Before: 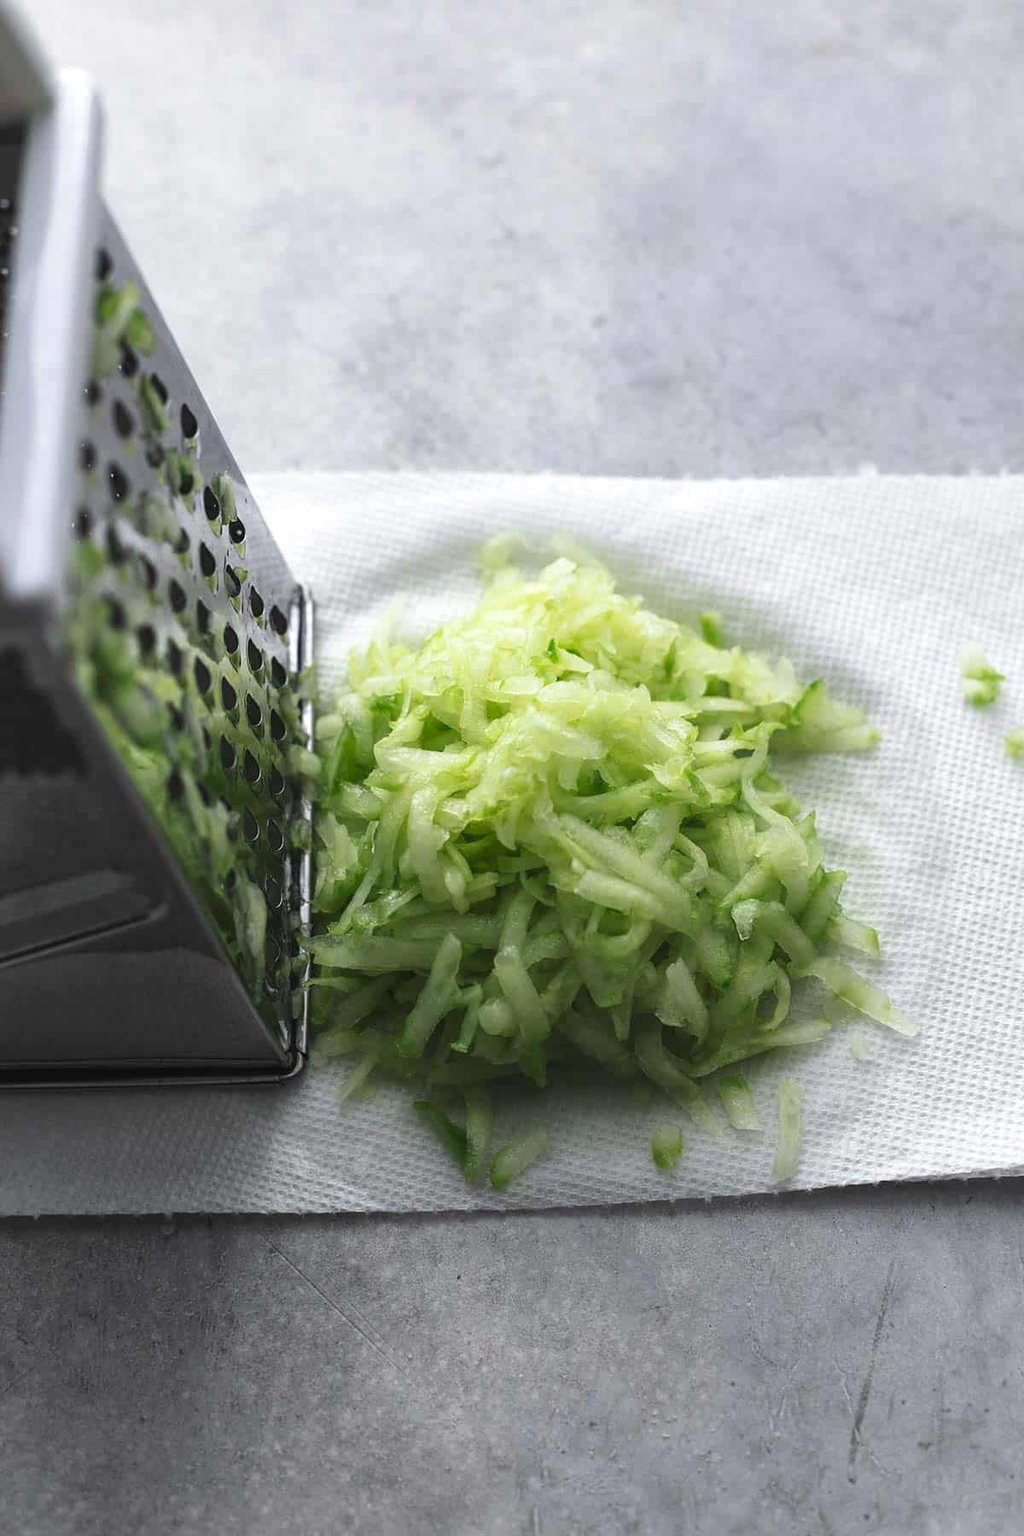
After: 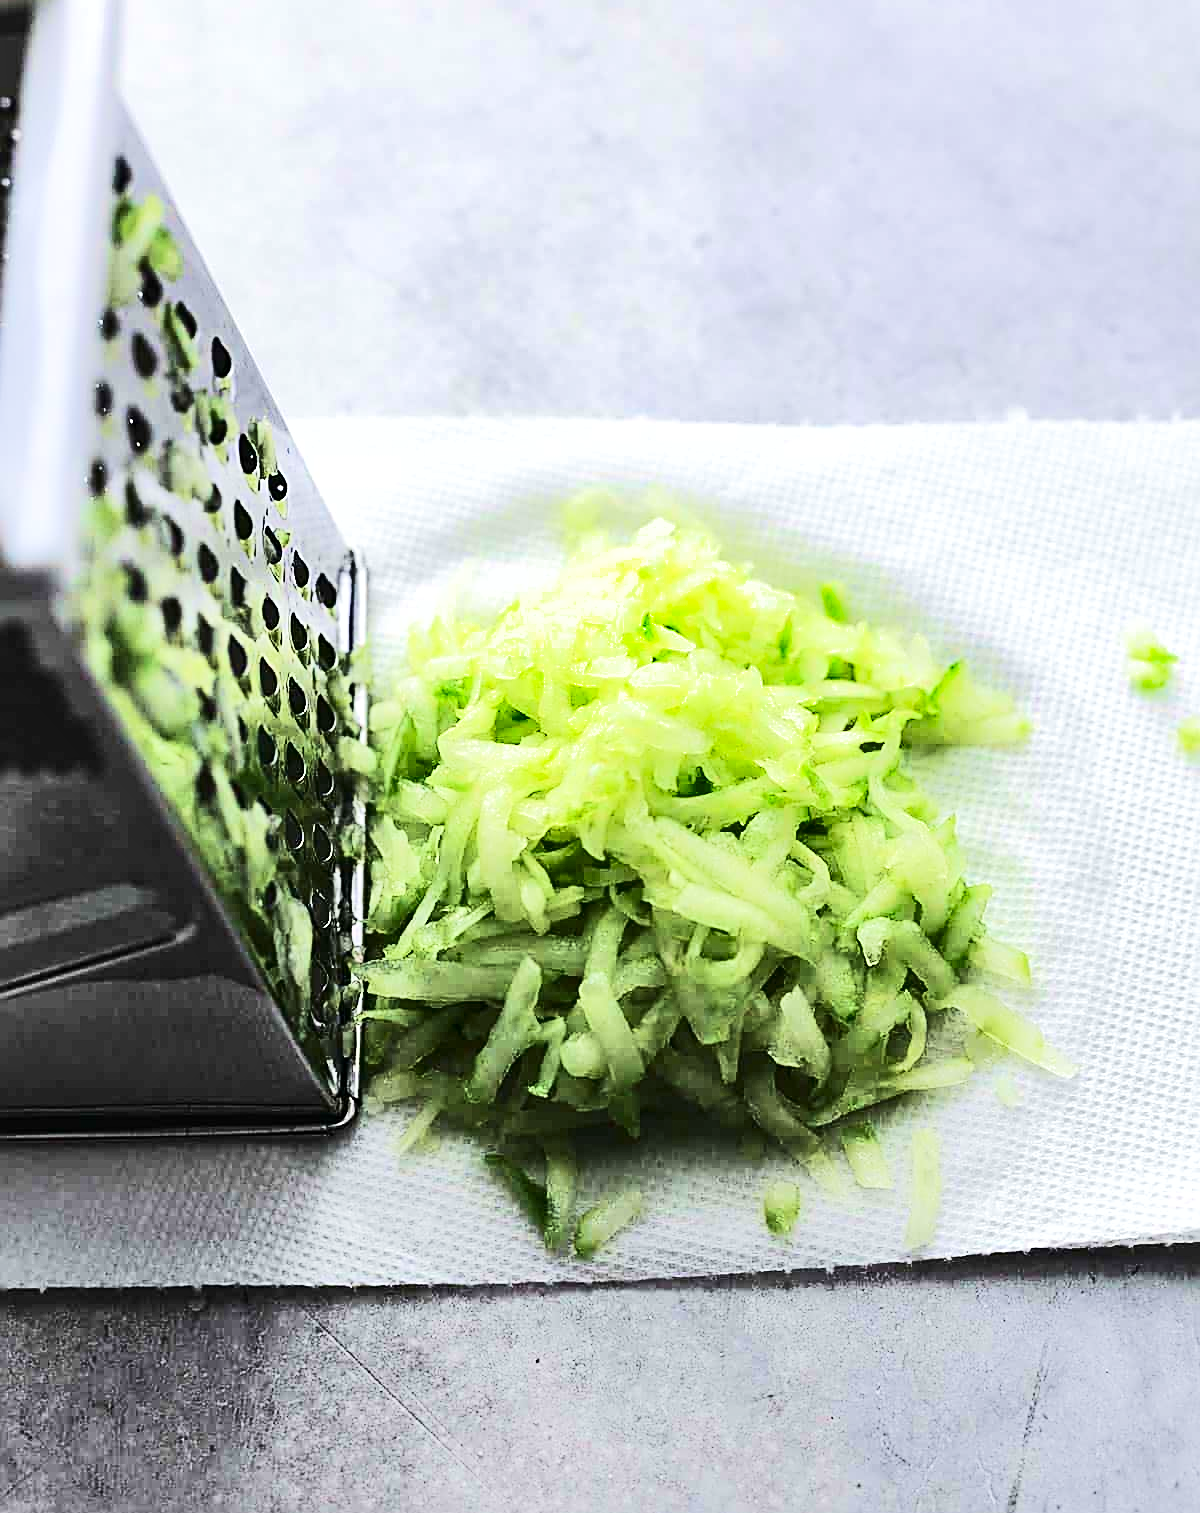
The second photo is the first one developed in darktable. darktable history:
shadows and highlights: low approximation 0.01, soften with gaussian
velvia: on, module defaults
sharpen: radius 2.64, amount 0.663
tone equalizer: -7 EV 0.143 EV, -6 EV 0.631 EV, -5 EV 1.13 EV, -4 EV 1.36 EV, -3 EV 1.17 EV, -2 EV 0.6 EV, -1 EV 0.151 EV, edges refinement/feathering 500, mask exposure compensation -1.57 EV, preserve details no
contrast brightness saturation: contrast 0.298
crop: top 7.589%, bottom 8.318%
